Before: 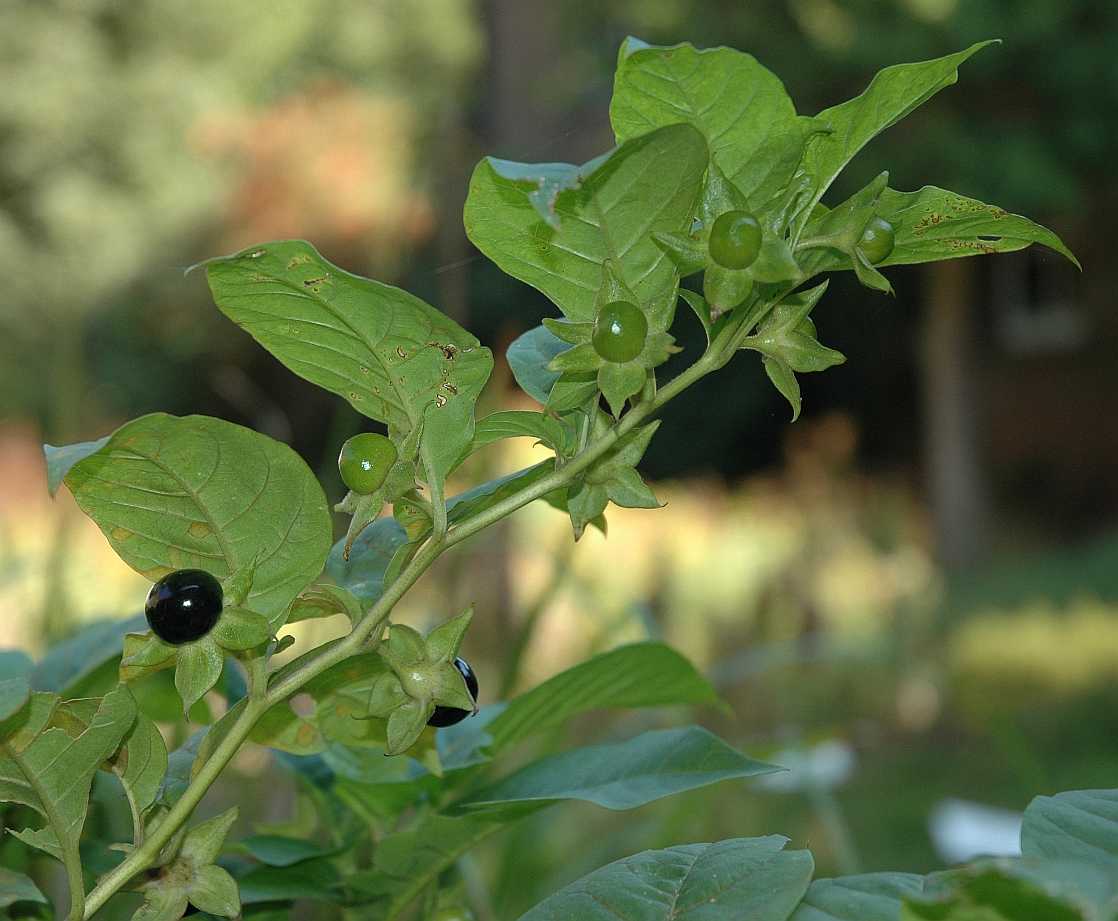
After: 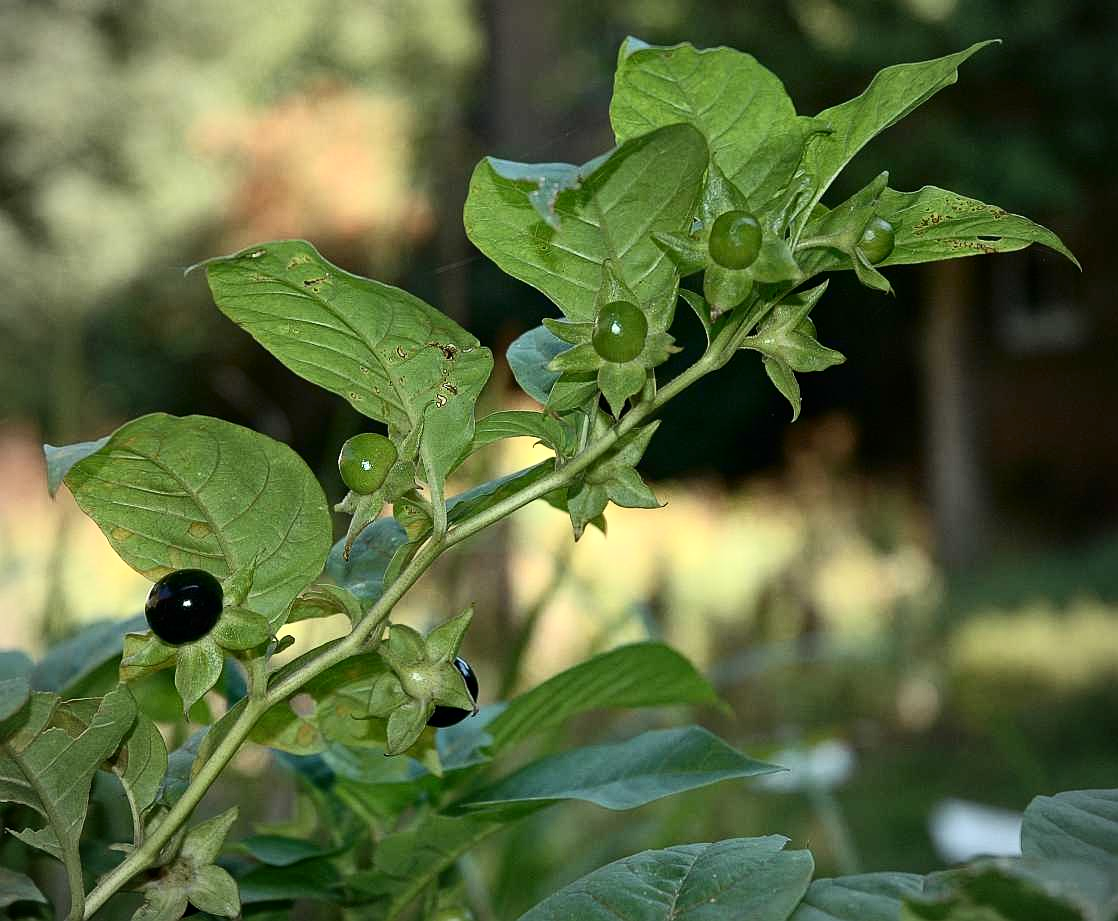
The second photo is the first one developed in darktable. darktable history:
shadows and highlights: shadows 31.22, highlights 0.576, soften with gaussian
contrast equalizer: y [[0.5, 0.542, 0.583, 0.625, 0.667, 0.708], [0.5 ×6], [0.5 ×6], [0 ×6], [0 ×6]], mix 0.198
vignetting: brightness -0.406, saturation -0.311
tone curve: curves: ch0 [(0, 0) (0.137, 0.063) (0.255, 0.176) (0.502, 0.502) (0.749, 0.839) (1, 1)], color space Lab, independent channels, preserve colors none
